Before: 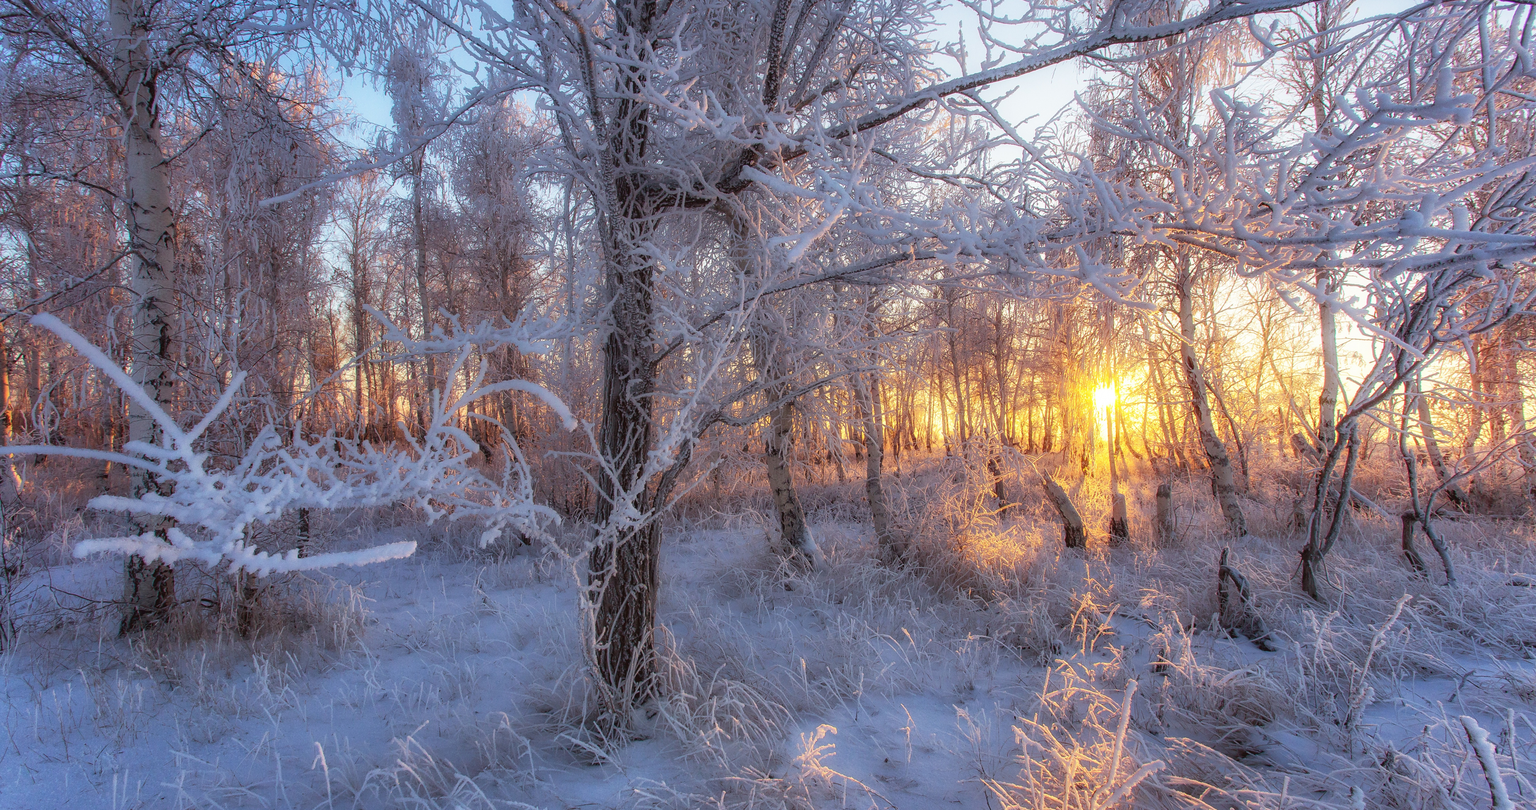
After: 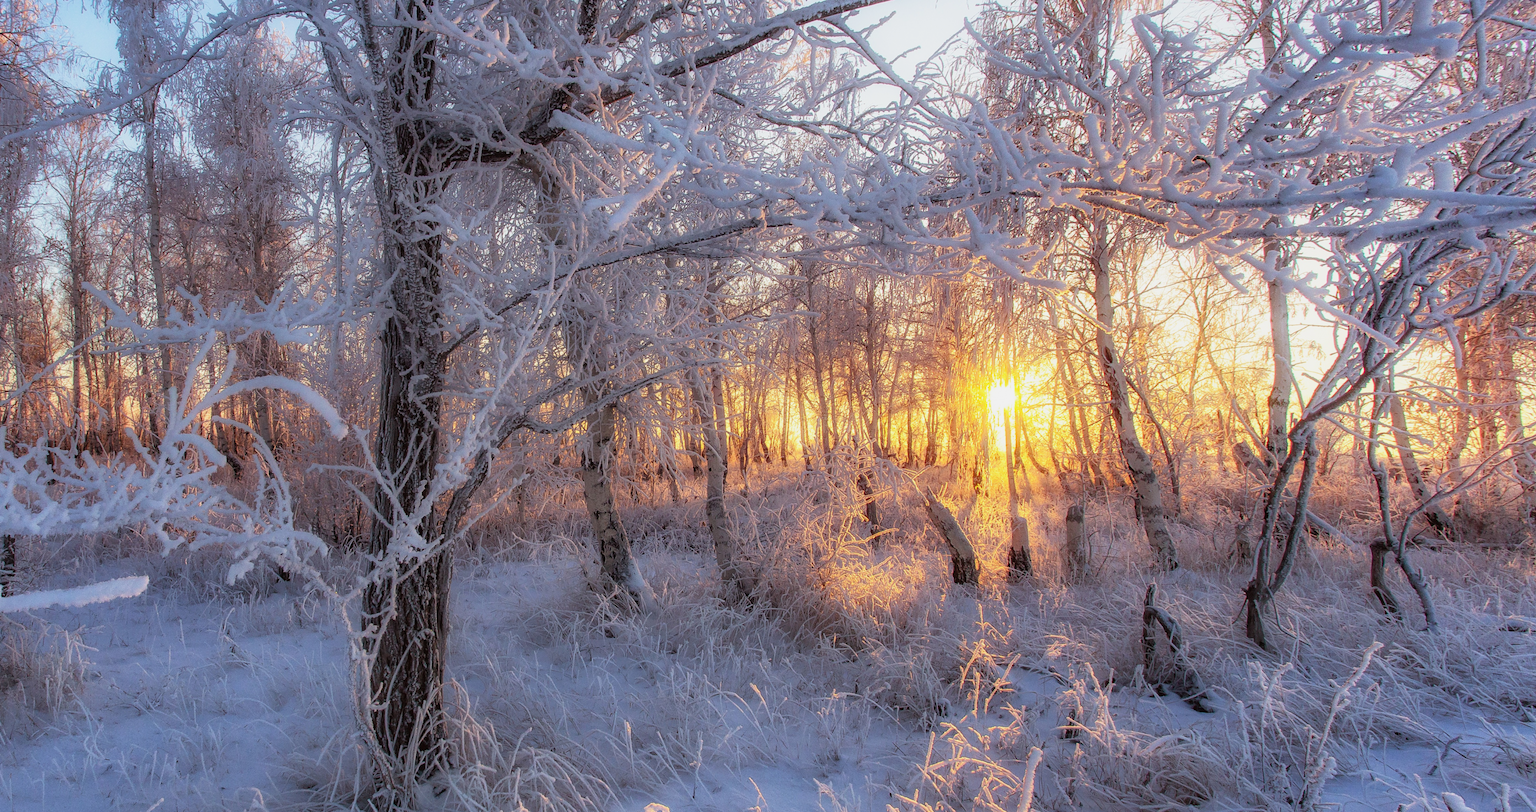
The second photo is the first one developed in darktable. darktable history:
filmic rgb: black relative exposure -9.58 EV, white relative exposure 3.02 EV, hardness 6.12
crop: left 19.348%, top 9.508%, right 0.001%, bottom 9.586%
